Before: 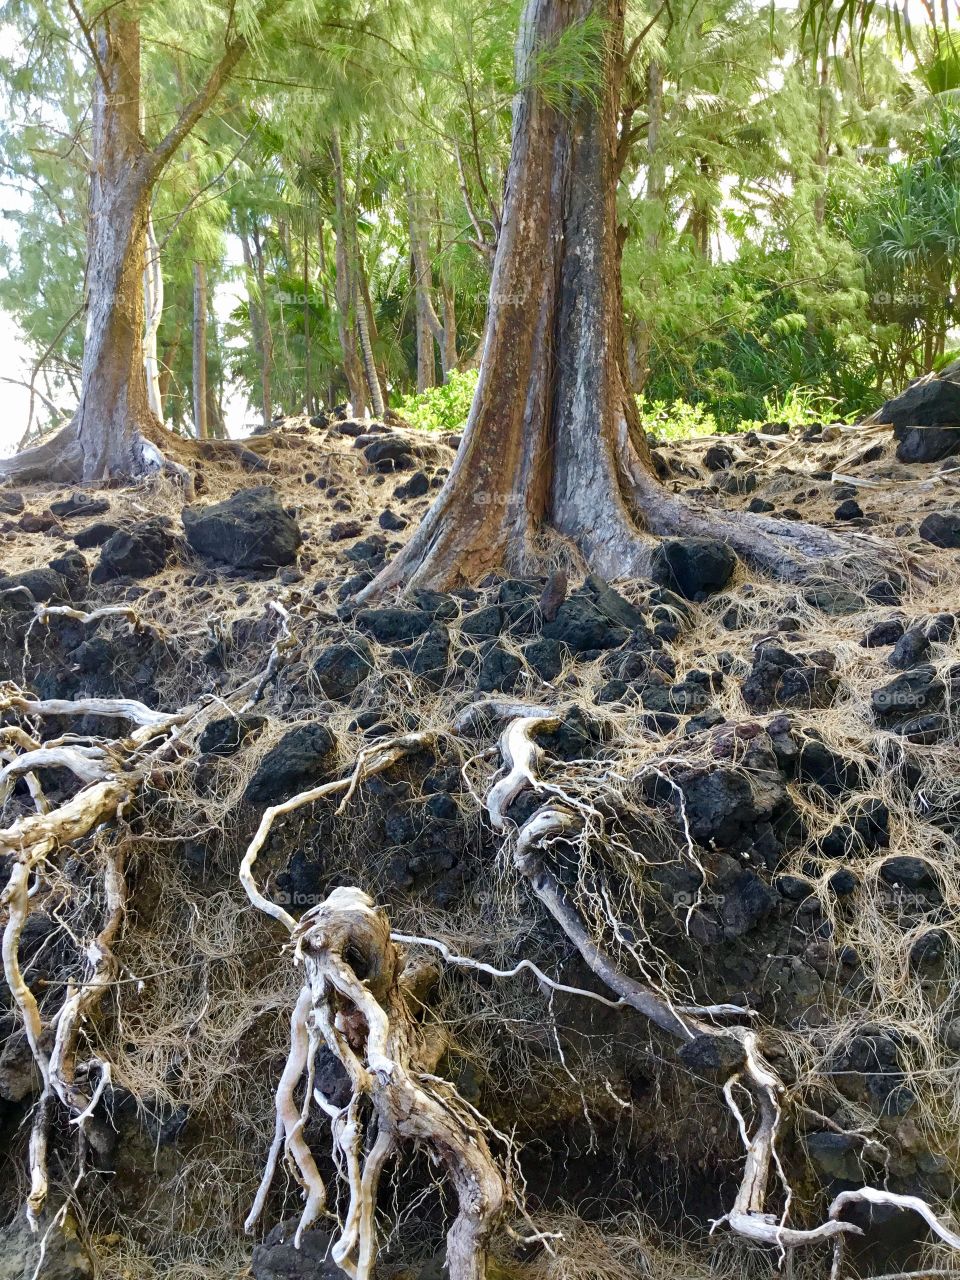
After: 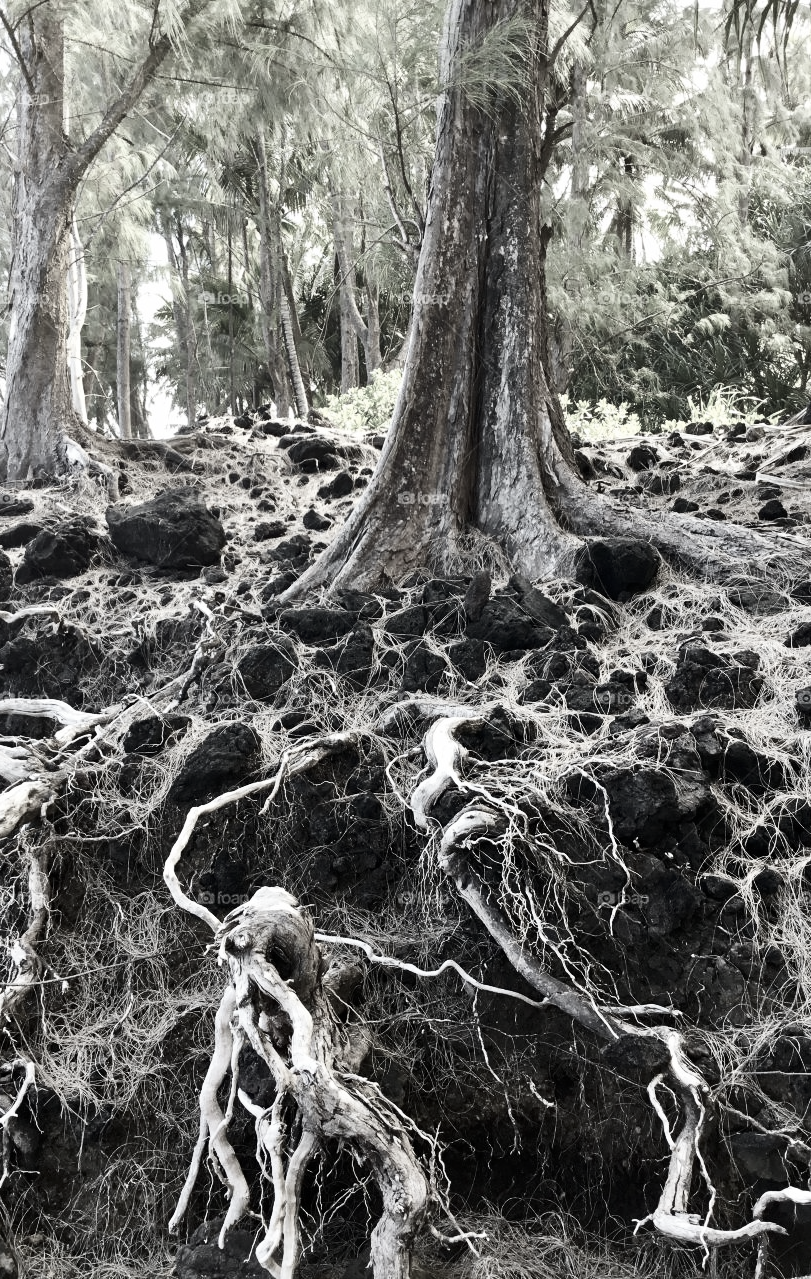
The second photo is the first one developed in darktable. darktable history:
exposure: compensate highlight preservation false
contrast brightness saturation: contrast 0.284
crop: left 7.986%, right 7.515%
color correction: highlights b* -0.048, saturation 0.154
